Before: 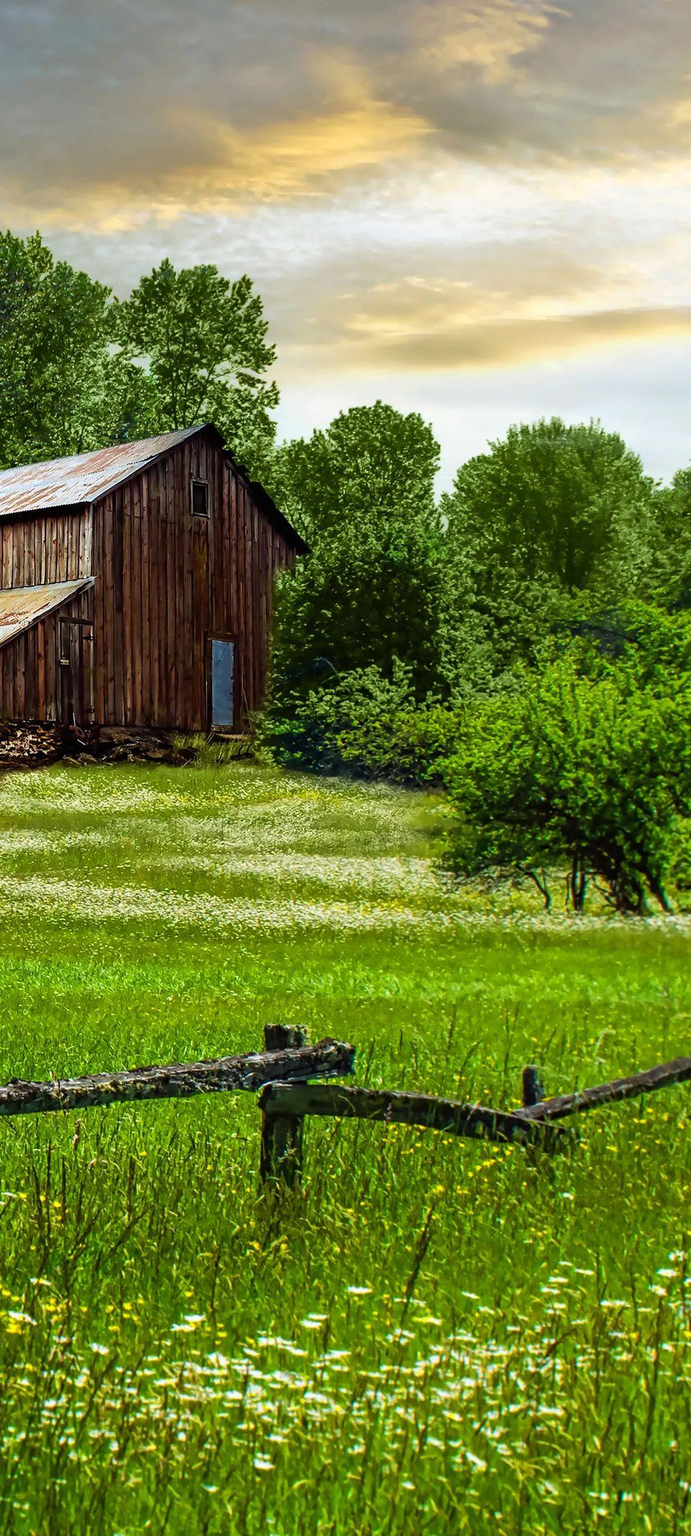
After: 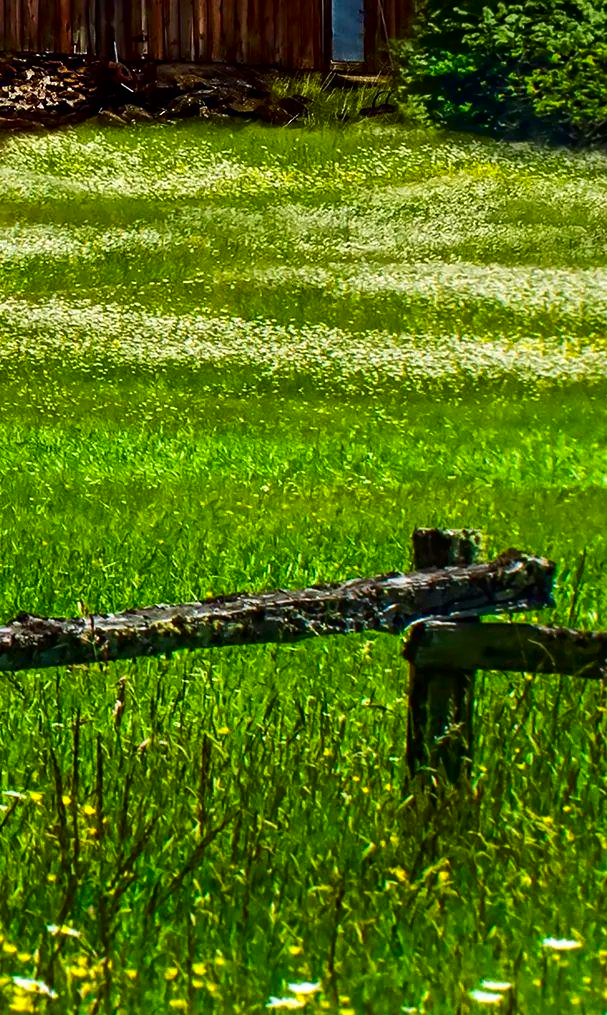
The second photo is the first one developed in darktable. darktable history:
crop: top 44.677%, right 43.739%, bottom 13.018%
shadows and highlights: radius 173.09, shadows 27.33, white point adjustment 3.27, highlights -68.27, soften with gaussian
contrast brightness saturation: contrast 0.123, brightness -0.119, saturation 0.199
